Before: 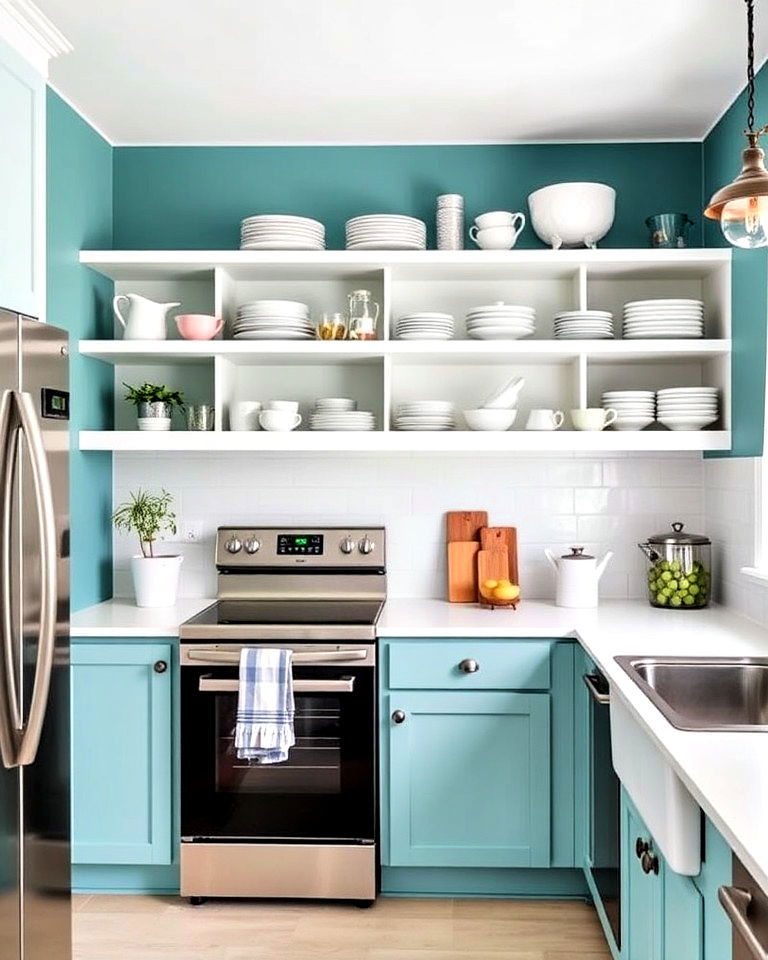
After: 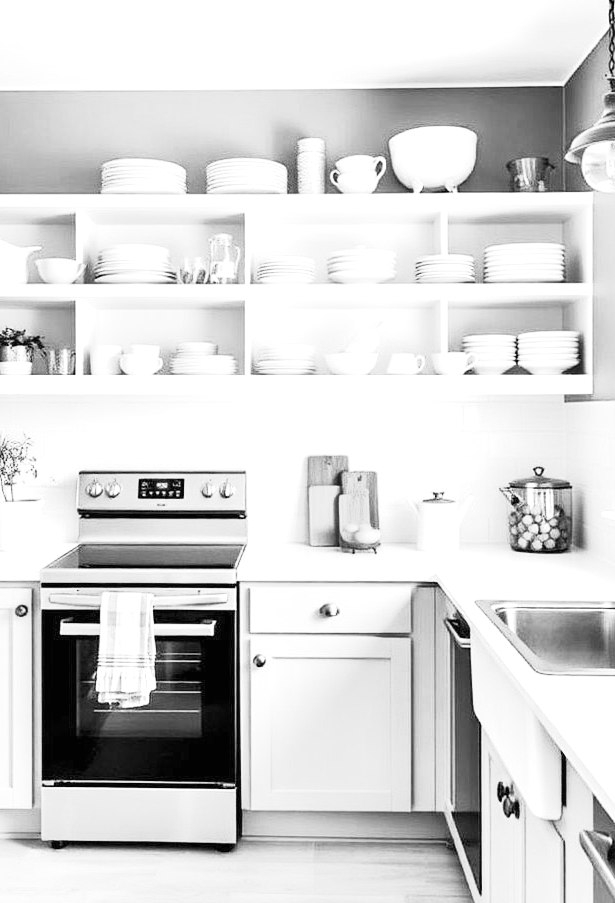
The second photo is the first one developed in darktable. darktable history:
crop and rotate: left 18.11%, top 5.857%, right 1.722%
color calibration: output gray [0.22, 0.42, 0.37, 0], x 0.37, y 0.382, temperature 4314.2 K
base curve: curves: ch0 [(0, 0) (0.088, 0.125) (0.176, 0.251) (0.354, 0.501) (0.613, 0.749) (1, 0.877)], preserve colors none
exposure: black level correction 0, exposure 1.095 EV, compensate highlight preservation false
